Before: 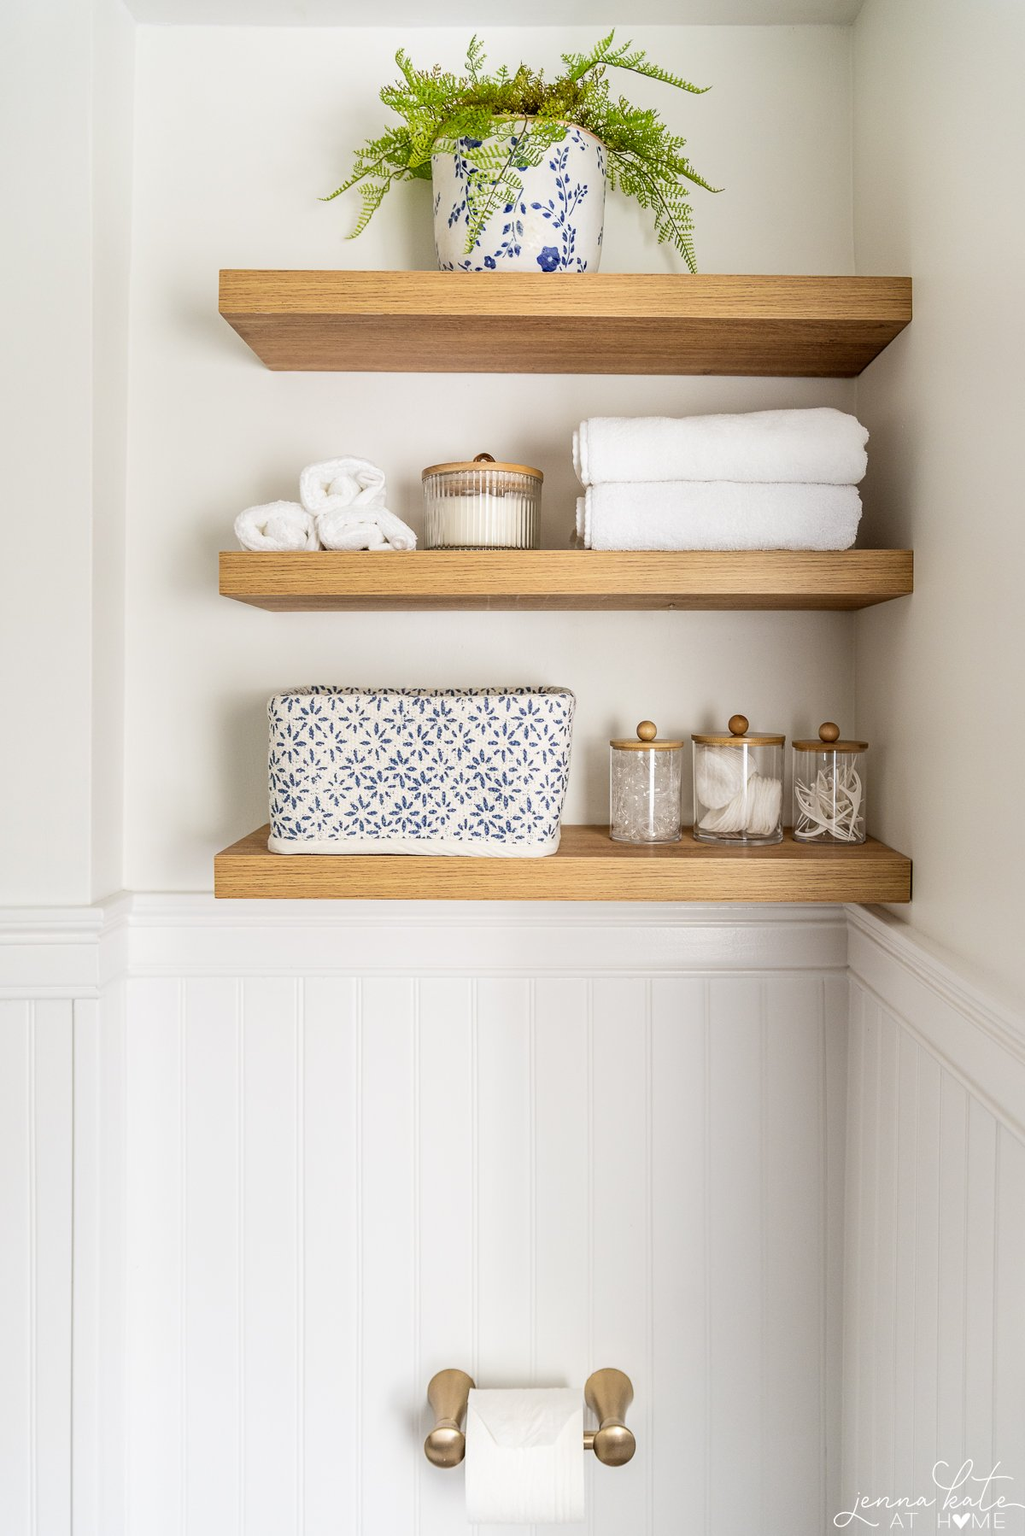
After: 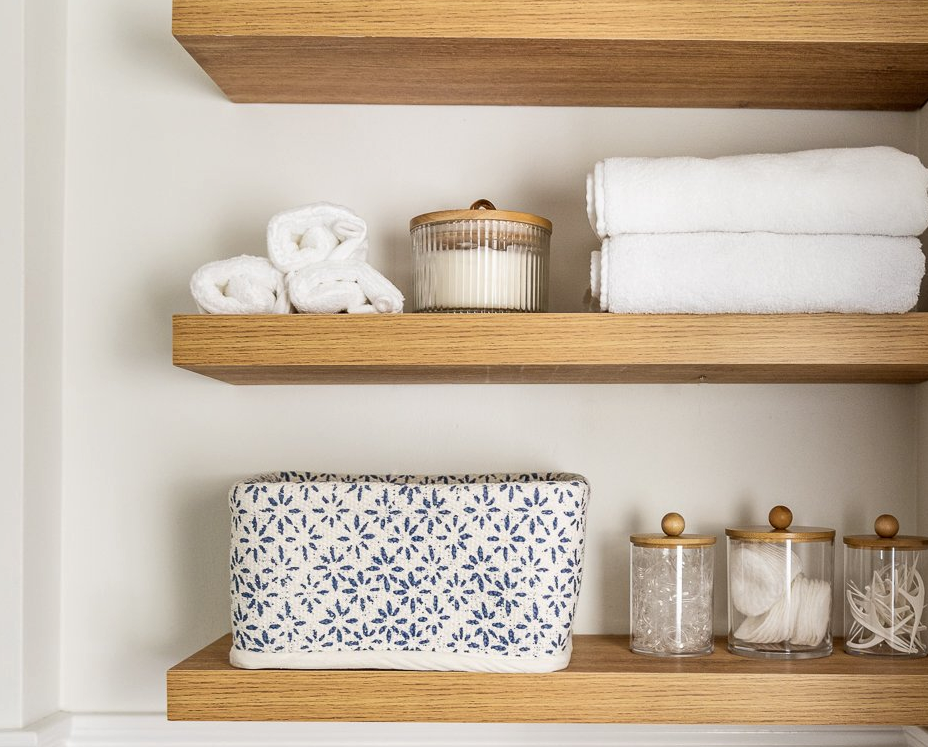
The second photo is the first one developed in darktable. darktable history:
shadows and highlights: shadows 32.25, highlights -31.68, soften with gaussian
crop: left 7.076%, top 18.459%, right 14.457%, bottom 39.746%
